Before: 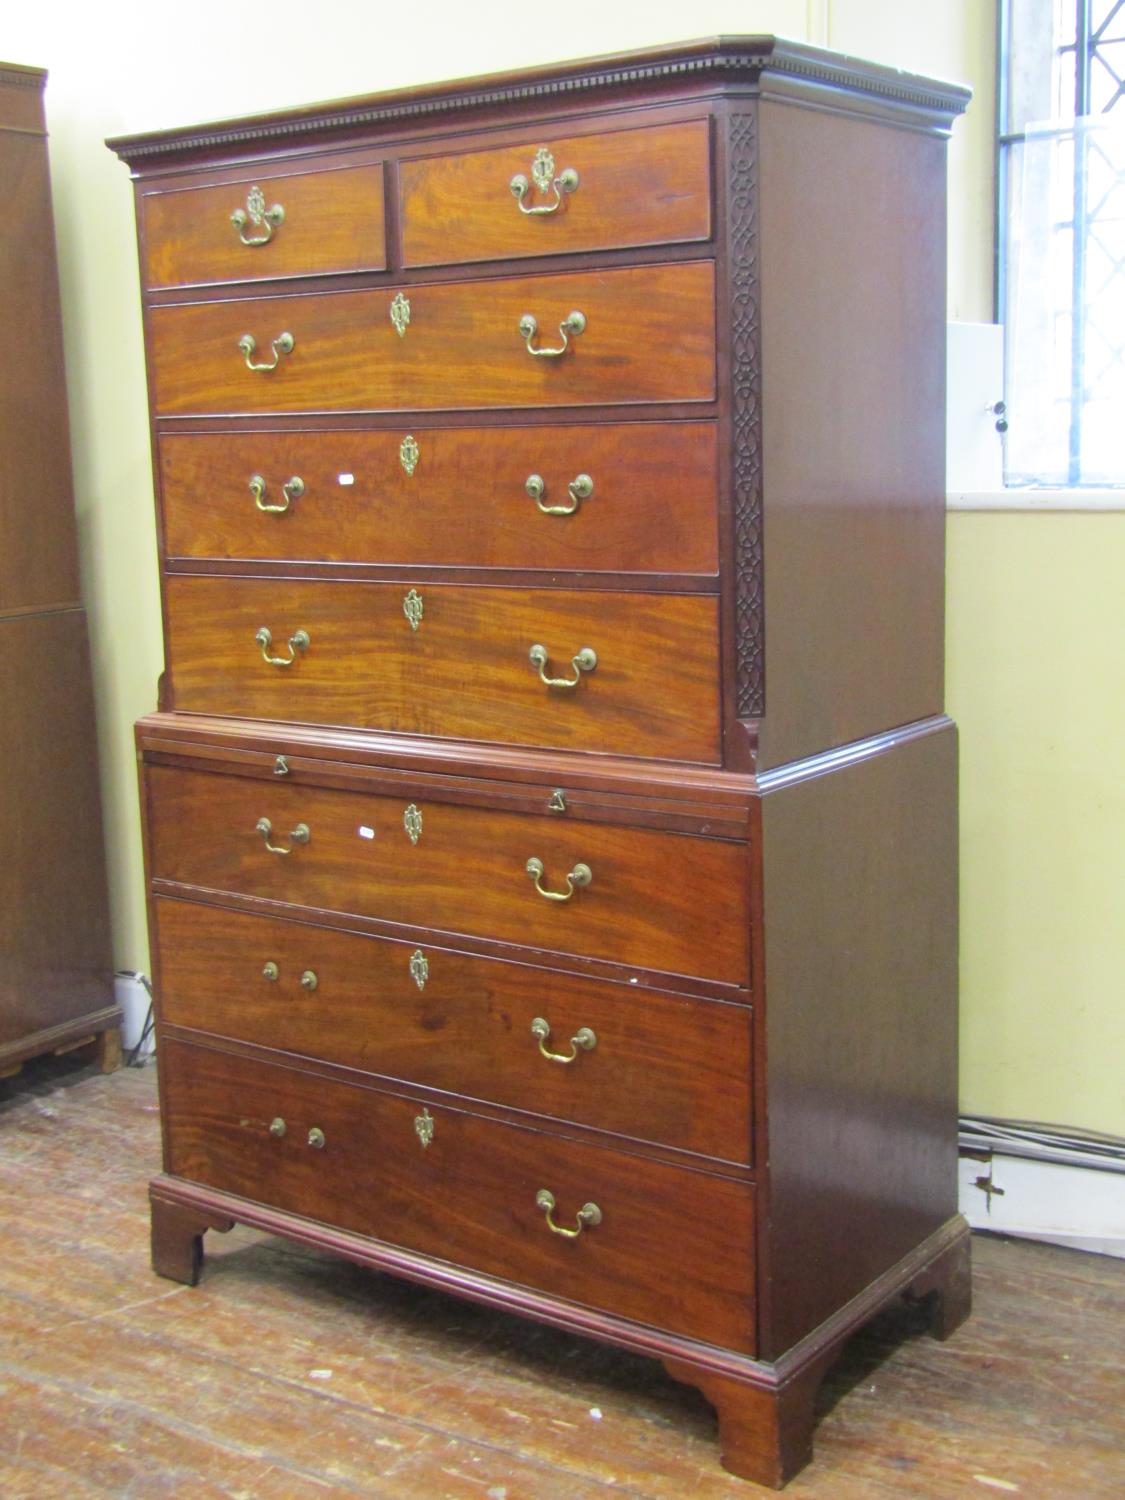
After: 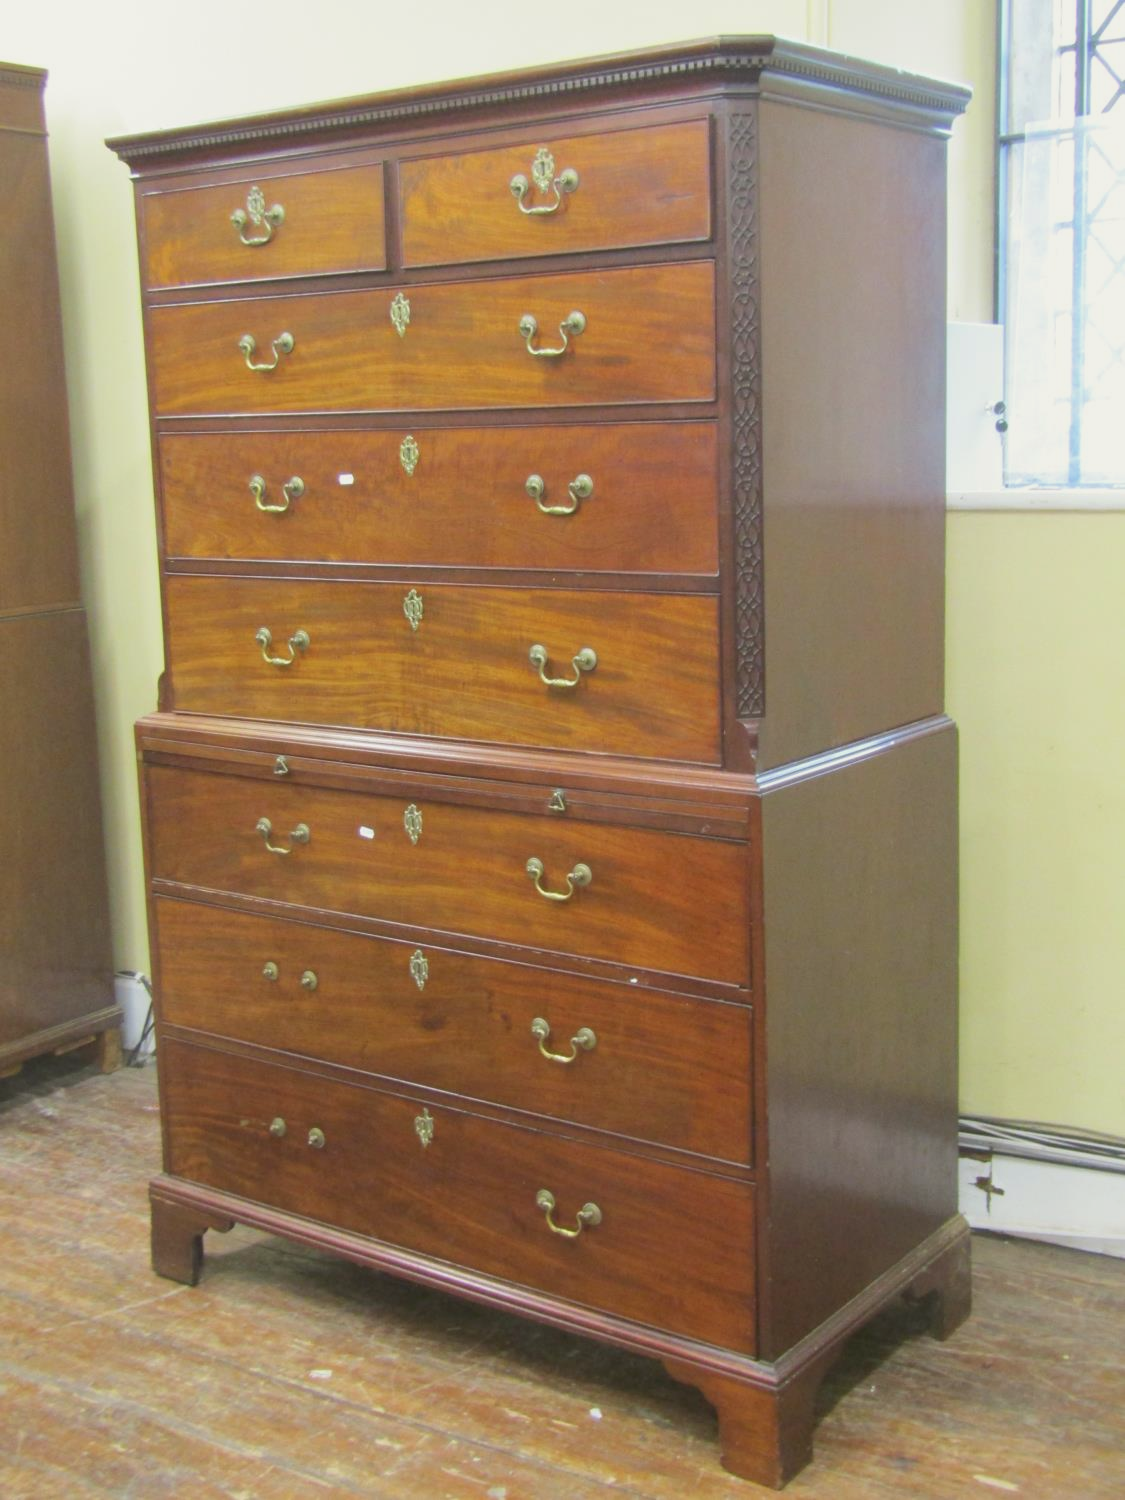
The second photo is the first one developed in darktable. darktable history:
exposure: exposure 0.127 EV, compensate highlight preservation false
color balance: mode lift, gamma, gain (sRGB), lift [1.04, 1, 1, 0.97], gamma [1.01, 1, 1, 0.97], gain [0.96, 1, 1, 0.97]
contrast brightness saturation: contrast -0.1, saturation -0.1
